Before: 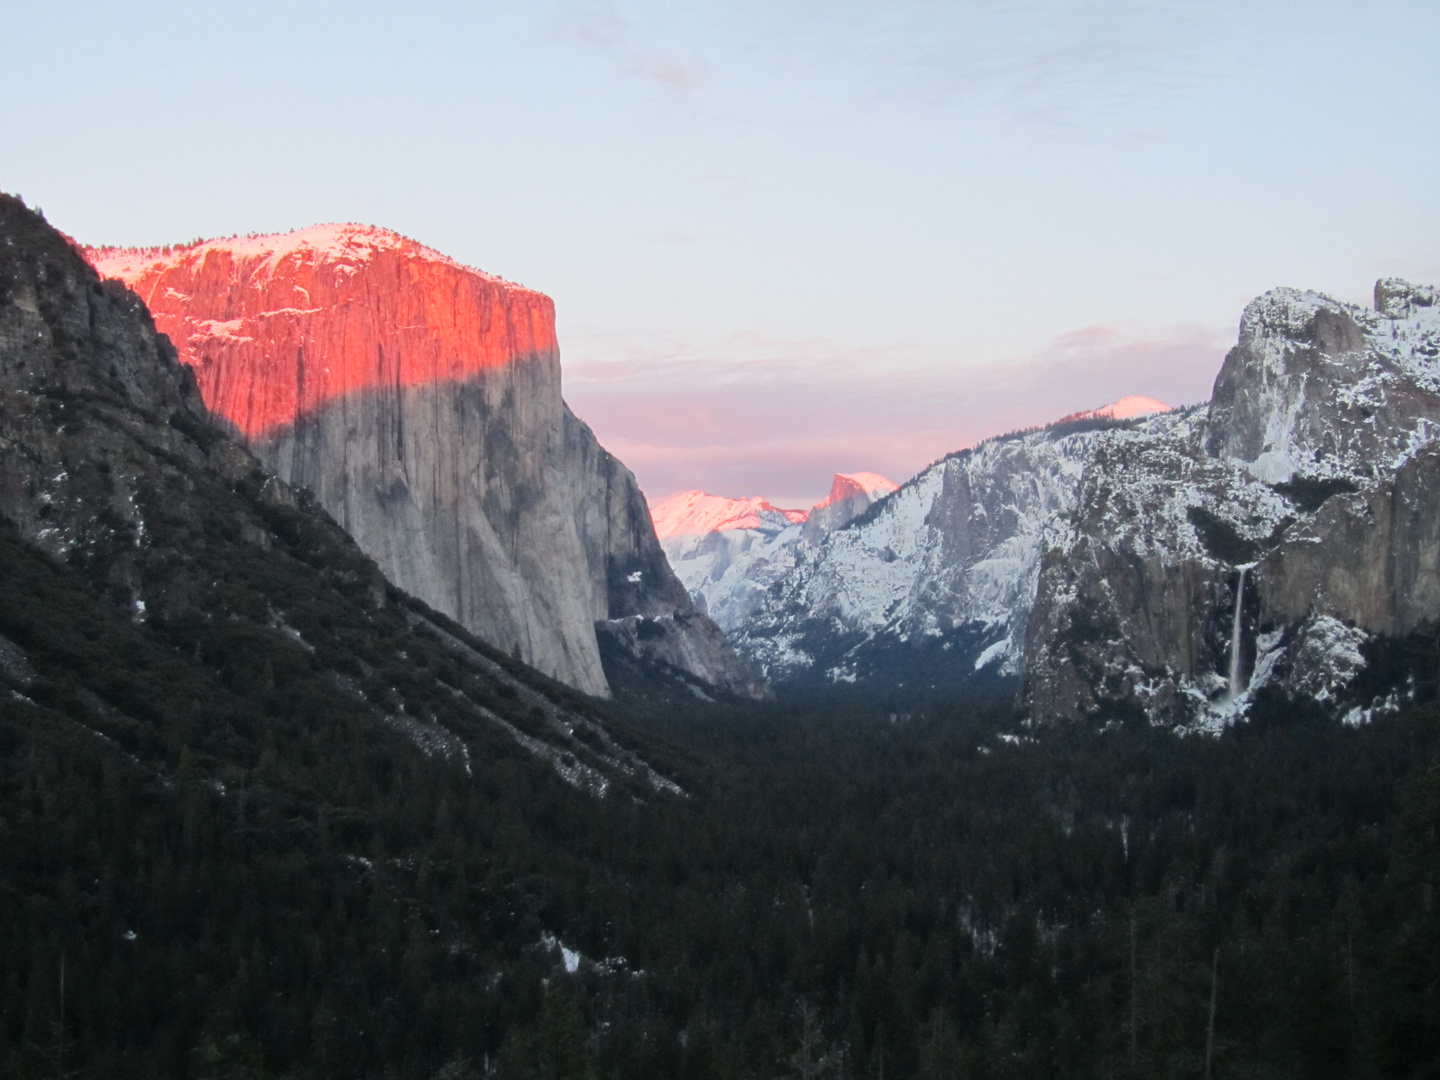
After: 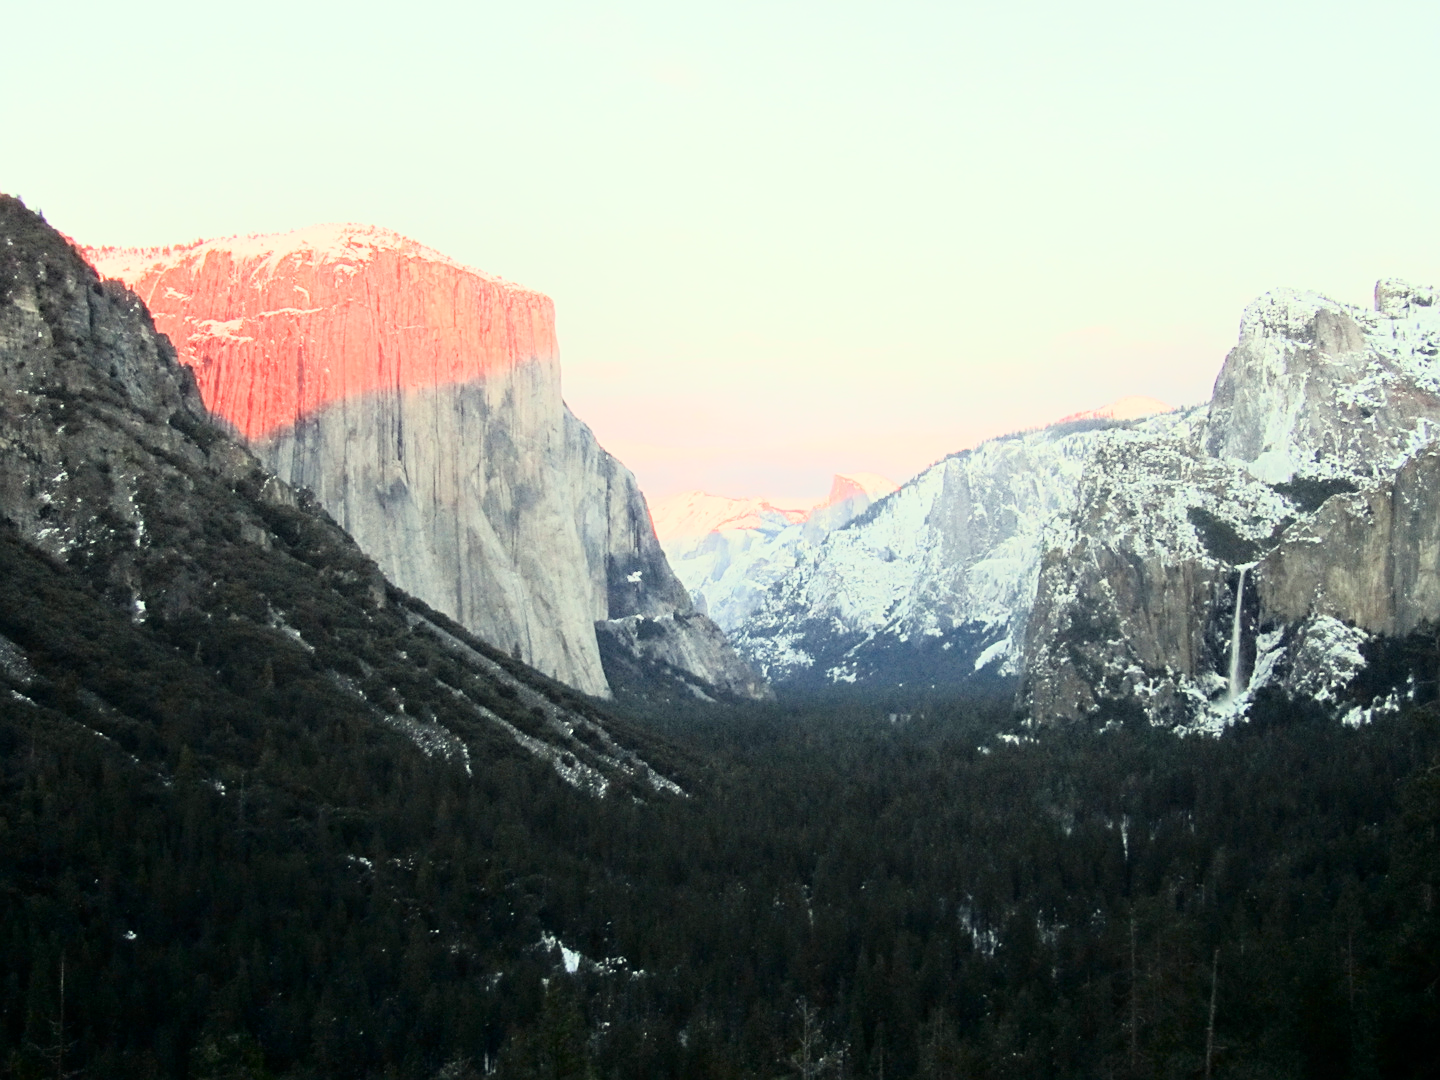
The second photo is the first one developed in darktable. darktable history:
shadows and highlights: shadows -60.66, white point adjustment -5.11, highlights 62.04
exposure: black level correction 0, exposure 1.41 EV, compensate highlight preservation false
color correction: highlights a* -5.64, highlights b* 11.3
sharpen: on, module defaults
filmic rgb: black relative exposure -7.65 EV, white relative exposure 4.56 EV, hardness 3.61, color science v6 (2022)
